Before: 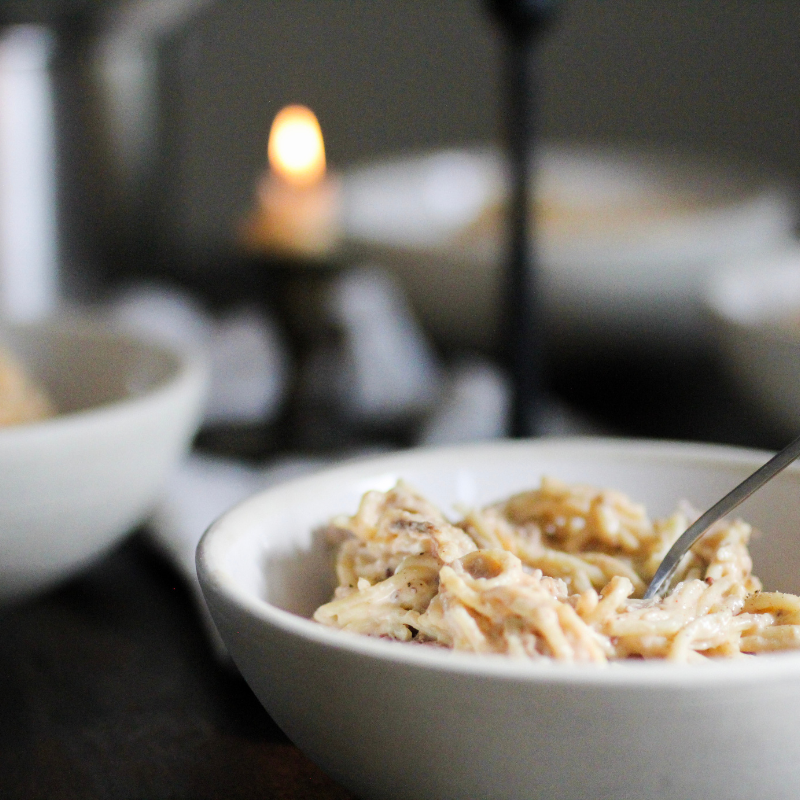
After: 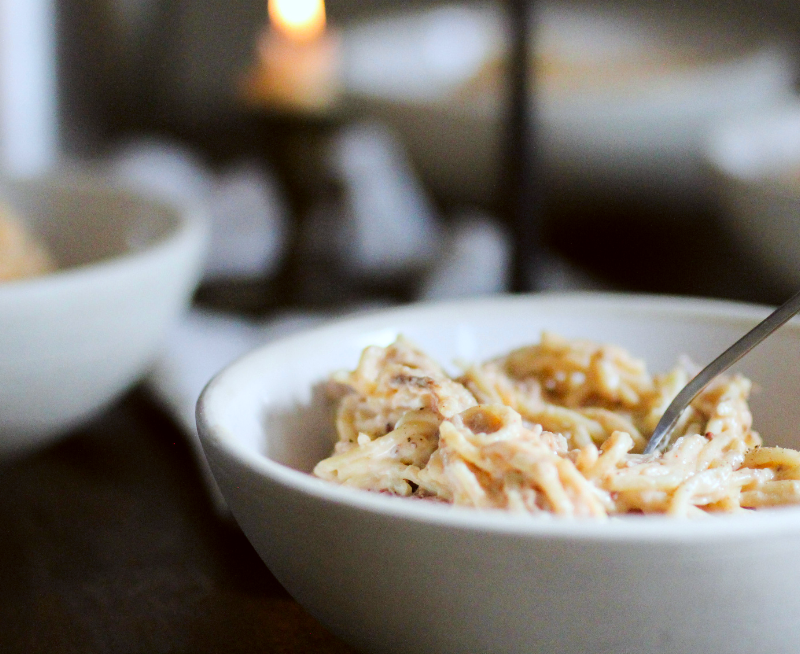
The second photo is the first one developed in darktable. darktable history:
crop and rotate: top 18.144%
contrast brightness saturation: contrast 0.044, saturation 0.154
color correction: highlights a* -3.03, highlights b* -6.73, shadows a* 3.21, shadows b* 5.48
